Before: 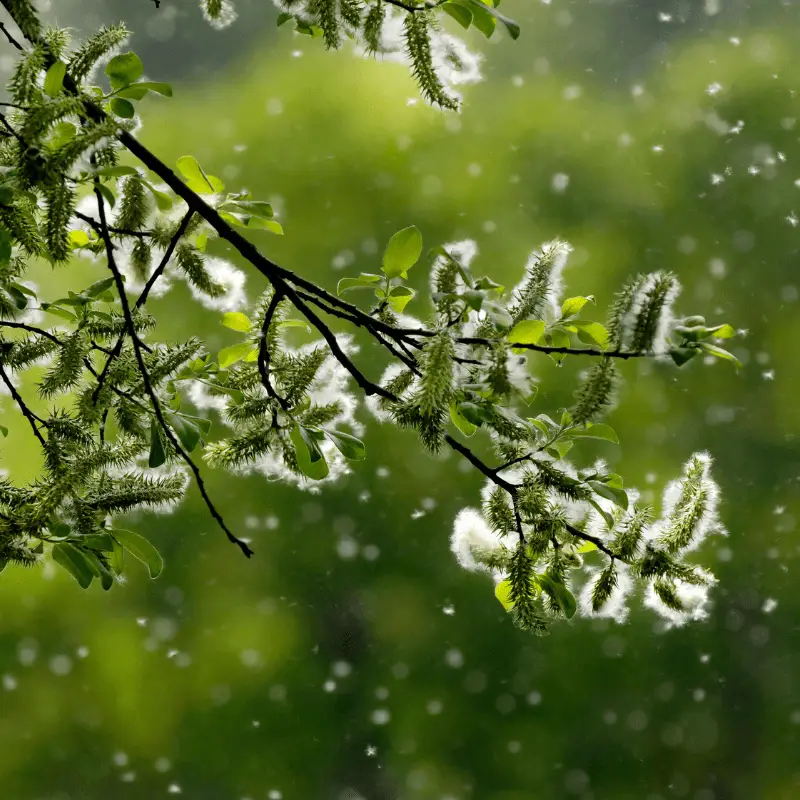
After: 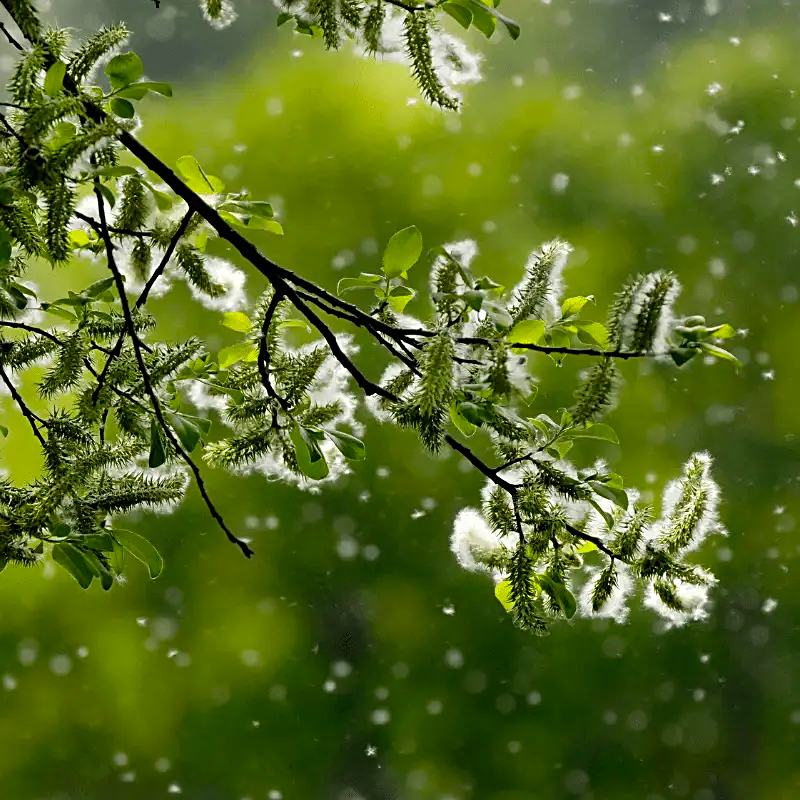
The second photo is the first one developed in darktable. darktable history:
color balance: output saturation 110%
sharpen: on, module defaults
